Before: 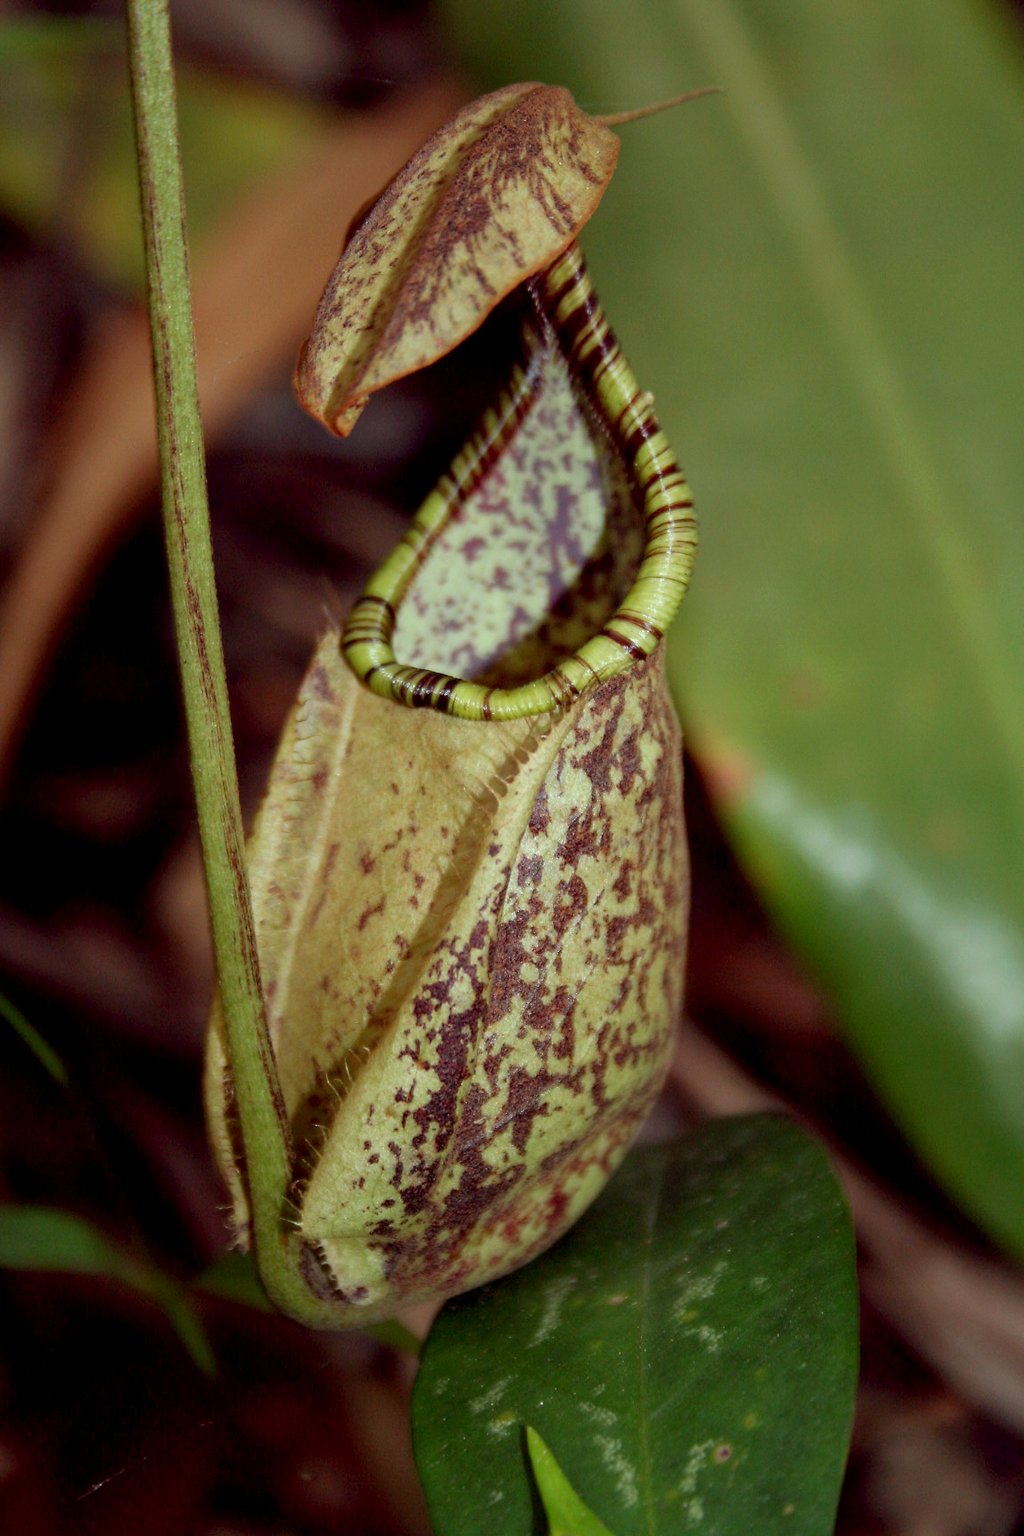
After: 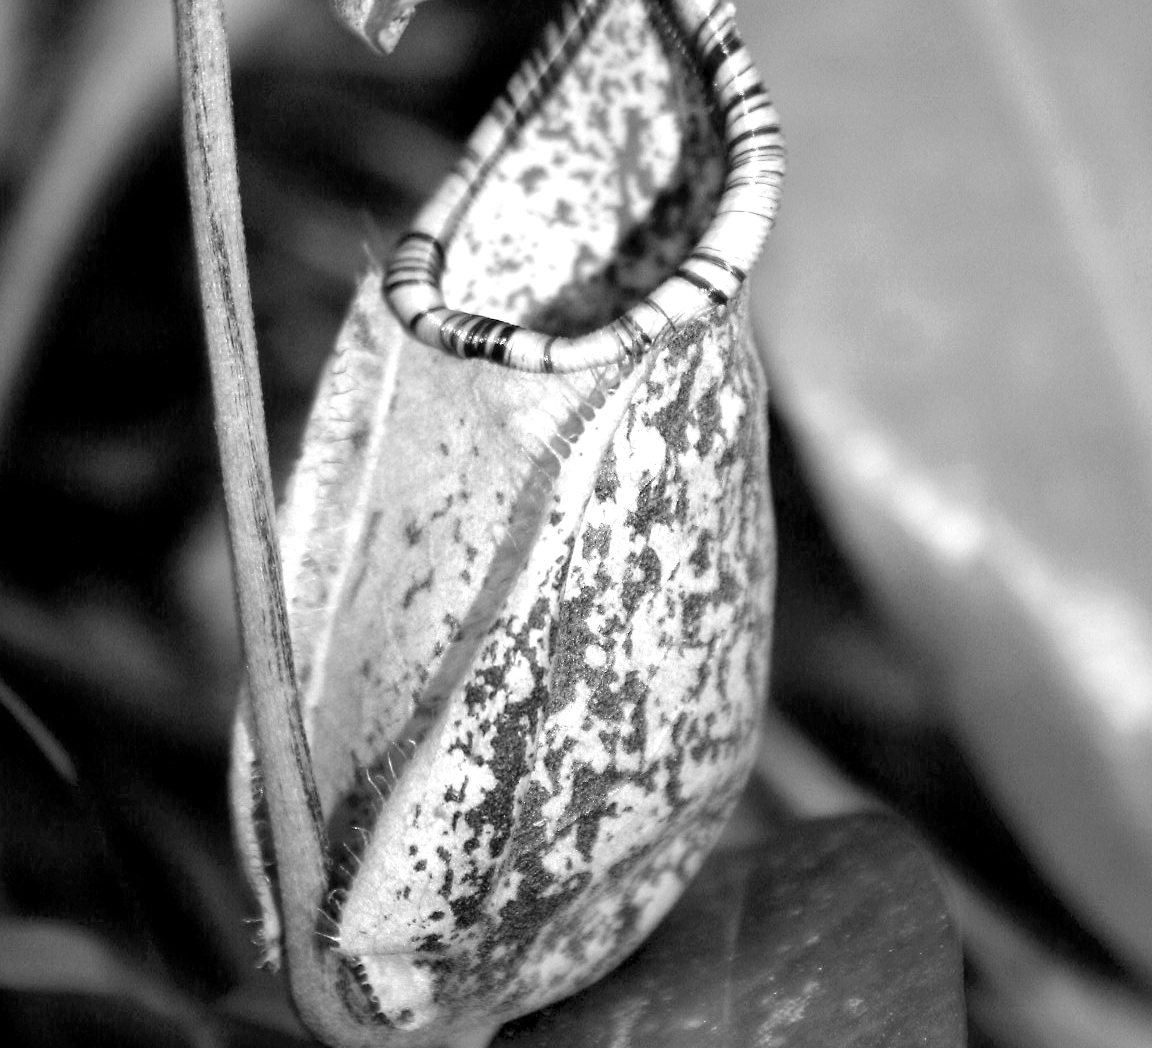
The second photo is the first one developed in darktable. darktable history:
contrast brightness saturation: saturation -1
crop and rotate: top 25.357%, bottom 13.942%
exposure: exposure 1.2 EV, compensate highlight preservation false
